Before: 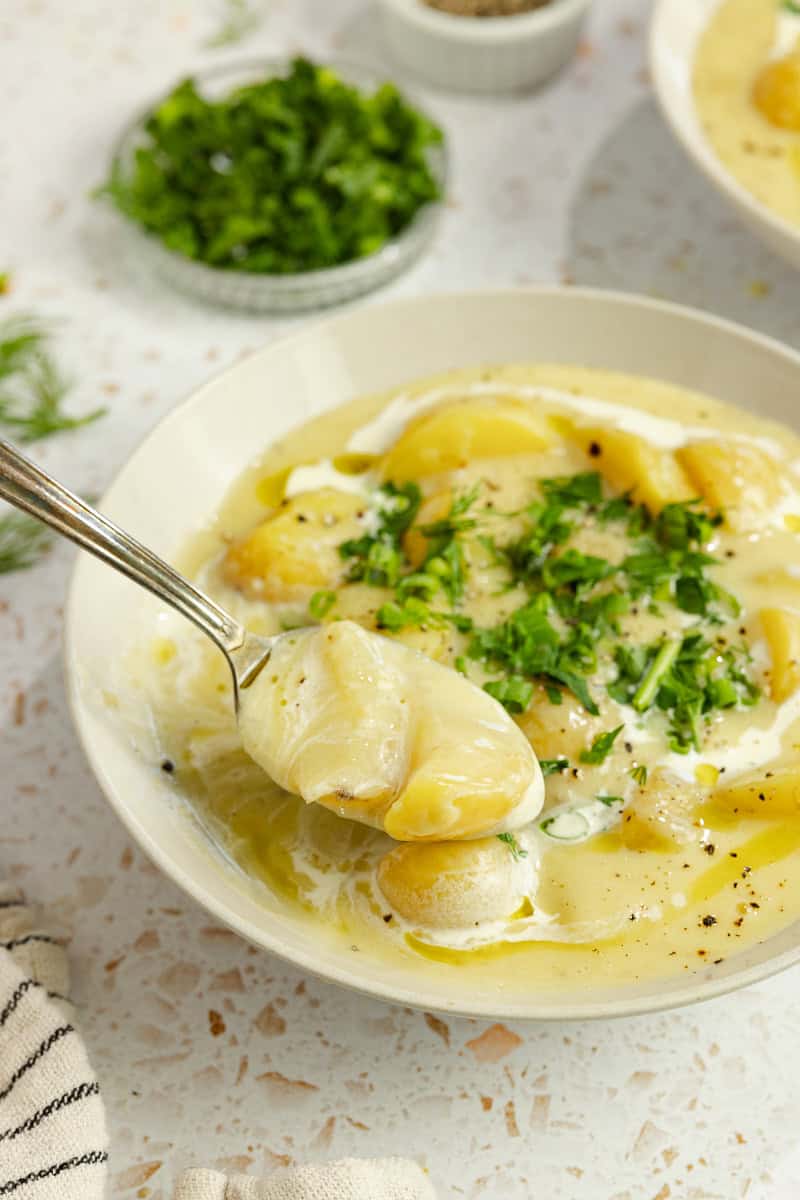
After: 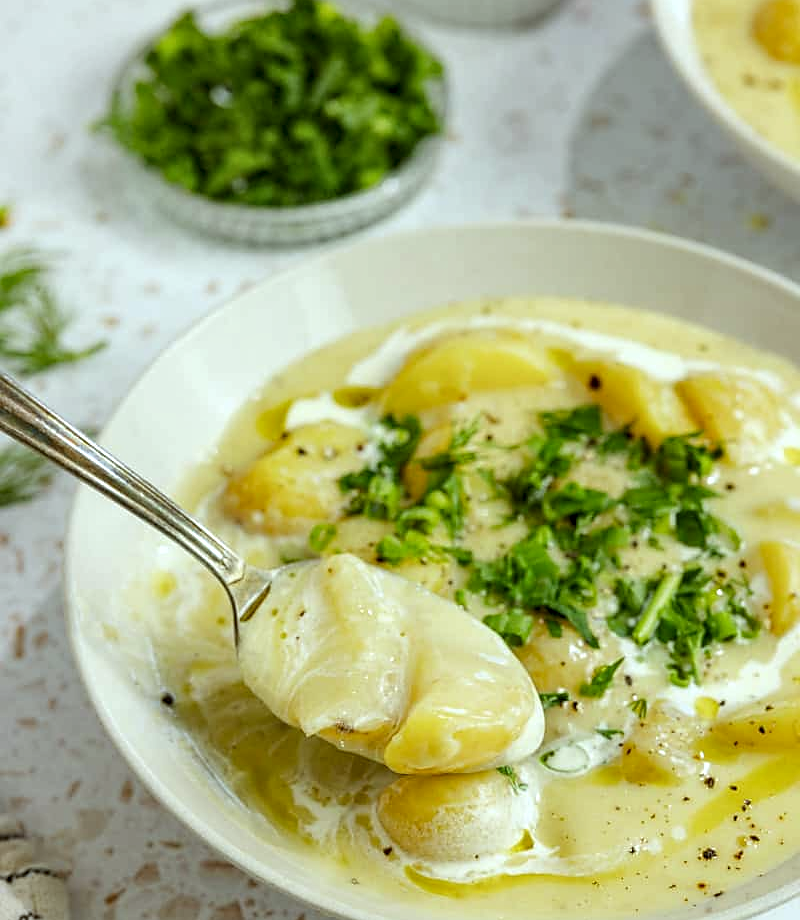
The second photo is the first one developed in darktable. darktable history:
crop: top 5.667%, bottom 17.637%
white balance: red 0.925, blue 1.046
sharpen: radius 1.864, amount 0.398, threshold 1.271
local contrast: detail 130%
